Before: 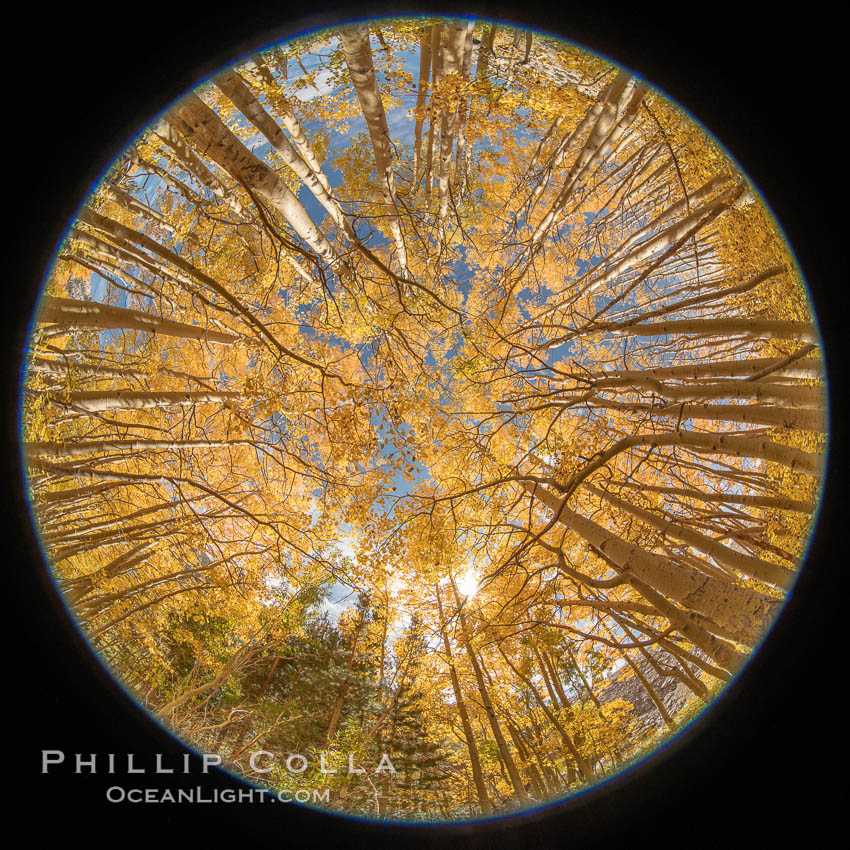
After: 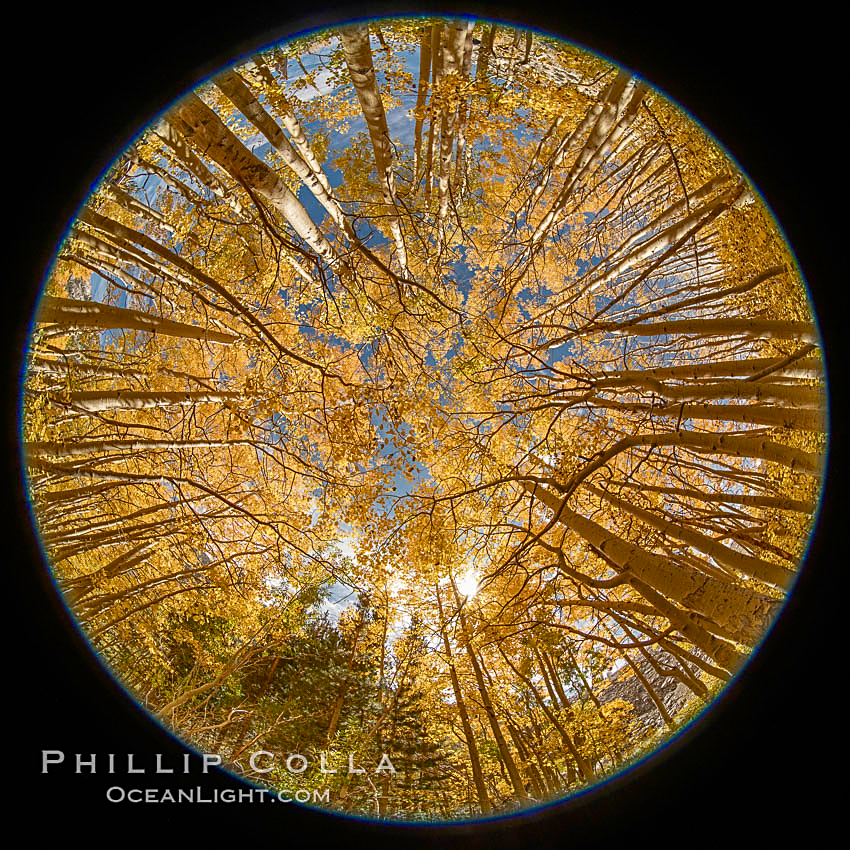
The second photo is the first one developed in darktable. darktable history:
white balance: emerald 1
sharpen: on, module defaults
color balance rgb: perceptual saturation grading › global saturation 20%, perceptual saturation grading › highlights -25%, perceptual saturation grading › shadows 25%
contrast brightness saturation: brightness -0.09
